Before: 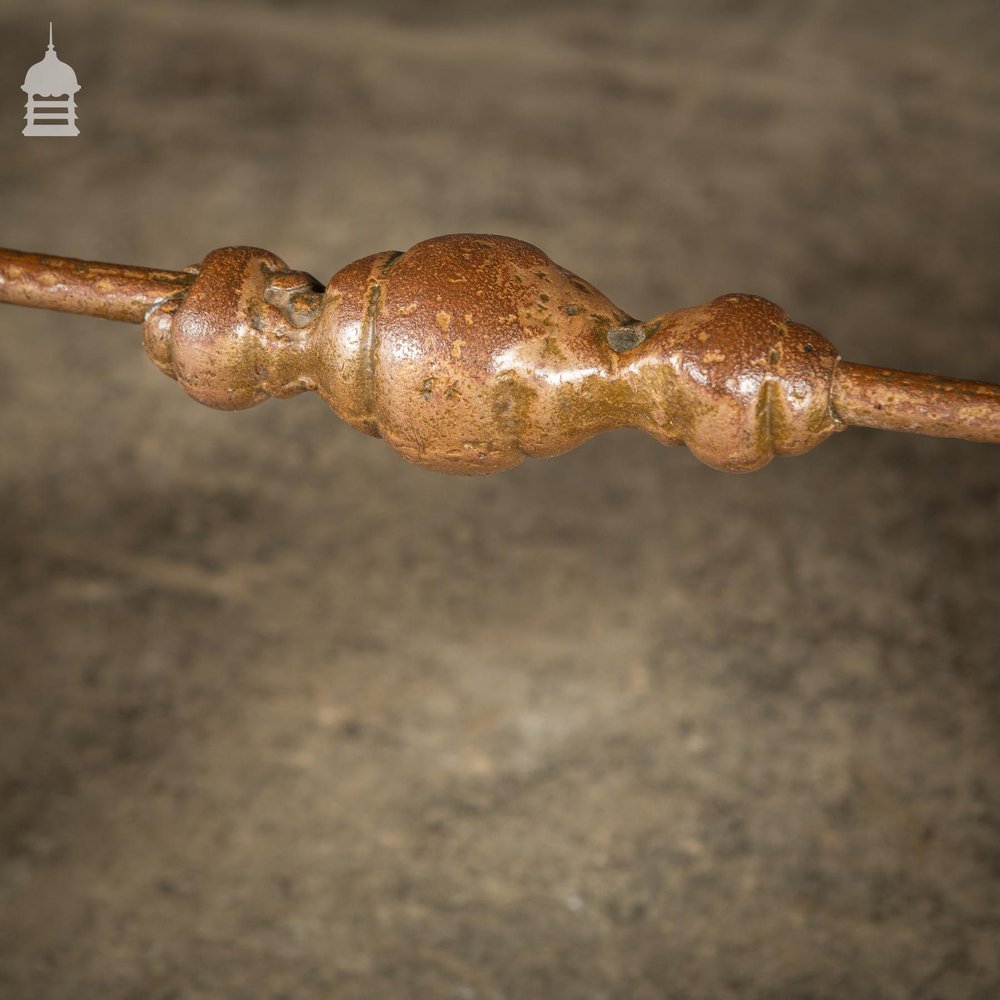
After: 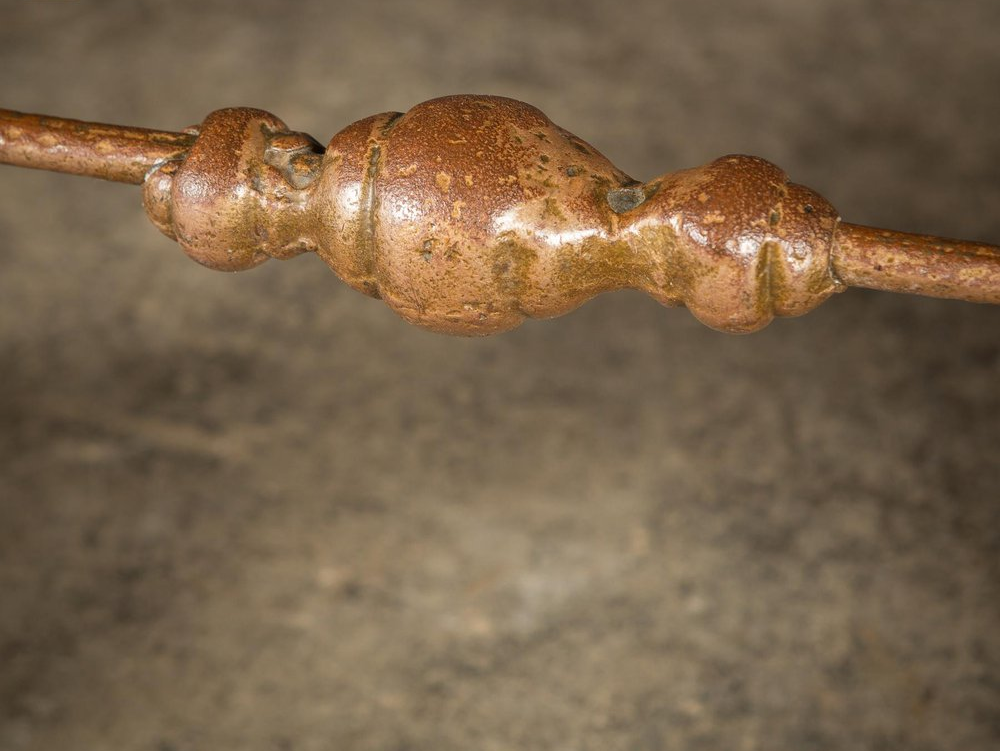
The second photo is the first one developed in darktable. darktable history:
crop: top 13.939%, bottom 10.931%
